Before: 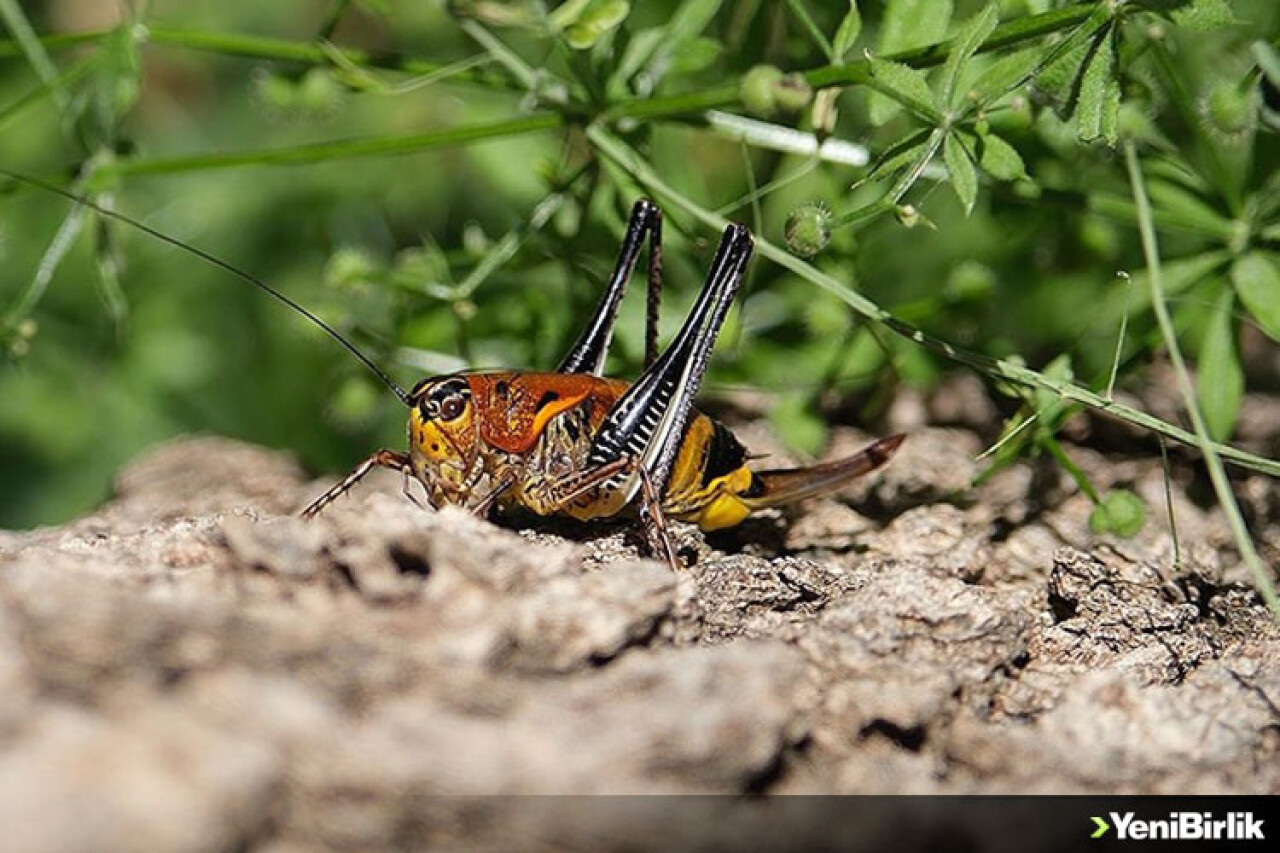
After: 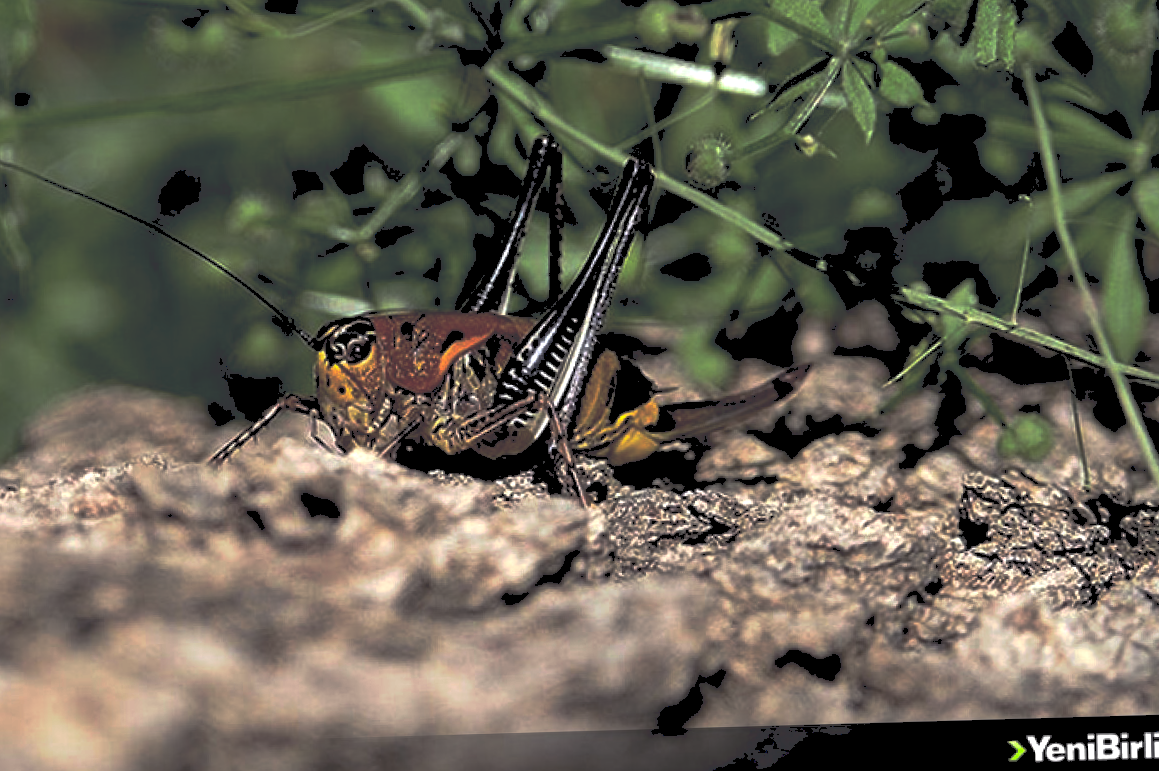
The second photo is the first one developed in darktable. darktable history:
tone equalizer: edges refinement/feathering 500, mask exposure compensation -1.57 EV, preserve details no
color balance rgb: shadows lift › luminance -21.437%, shadows lift › chroma 8.701%, shadows lift › hue 283.53°, global offset › chroma 0.066%, global offset › hue 253.63°, perceptual saturation grading › global saturation -27.239%, perceptual brilliance grading › global brilliance 15.547%, perceptual brilliance grading › shadows -35.344%
exposure: black level correction 0.046, exposure -0.227 EV, compensate highlight preservation false
base curve: curves: ch0 [(0, 0) (0.564, 0.291) (0.802, 0.731) (1, 1)], preserve colors none
contrast brightness saturation: contrast 0.072, brightness 0.077, saturation 0.175
tone curve: curves: ch0 [(0, 0) (0.003, 0.217) (0.011, 0.217) (0.025, 0.229) (0.044, 0.243) (0.069, 0.253) (0.1, 0.265) (0.136, 0.281) (0.177, 0.305) (0.224, 0.331) (0.277, 0.369) (0.335, 0.415) (0.399, 0.472) (0.468, 0.543) (0.543, 0.609) (0.623, 0.676) (0.709, 0.734) (0.801, 0.798) (0.898, 0.849) (1, 1)], preserve colors none
crop and rotate: angle 1.63°, left 5.615%, top 5.691%
